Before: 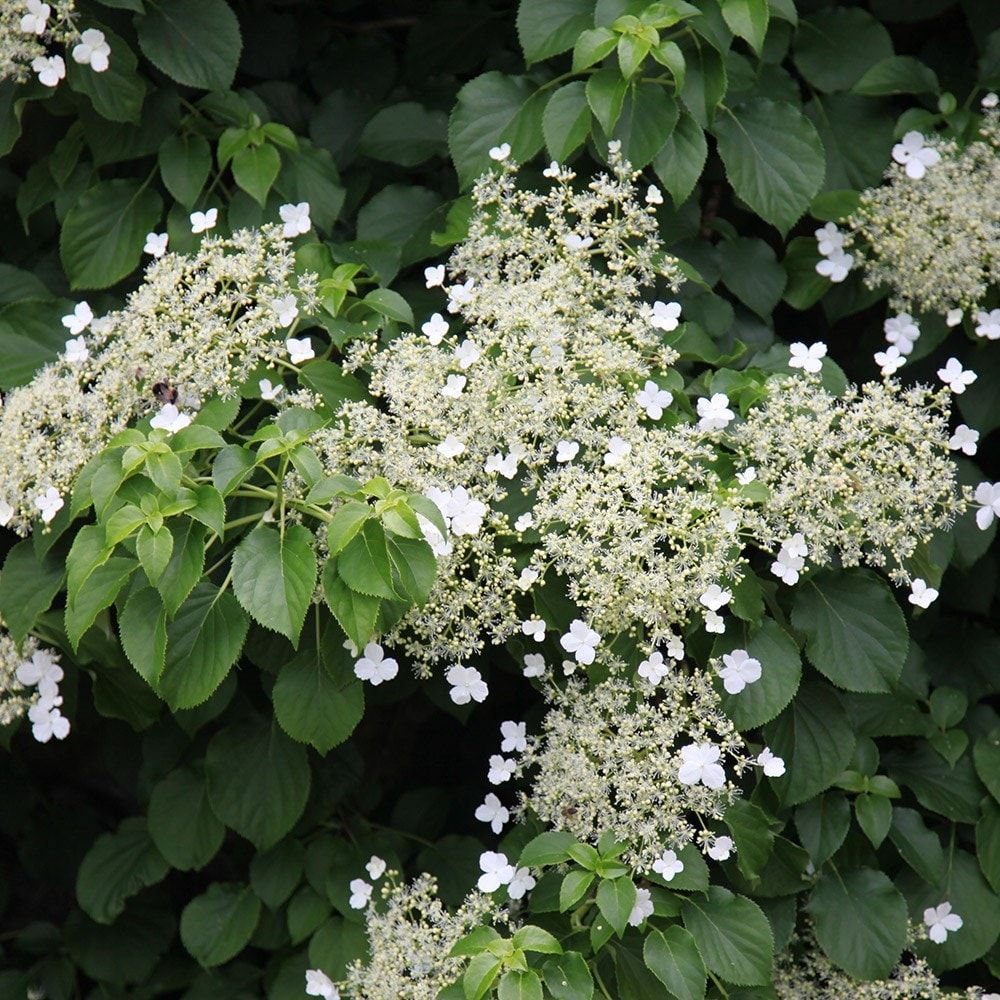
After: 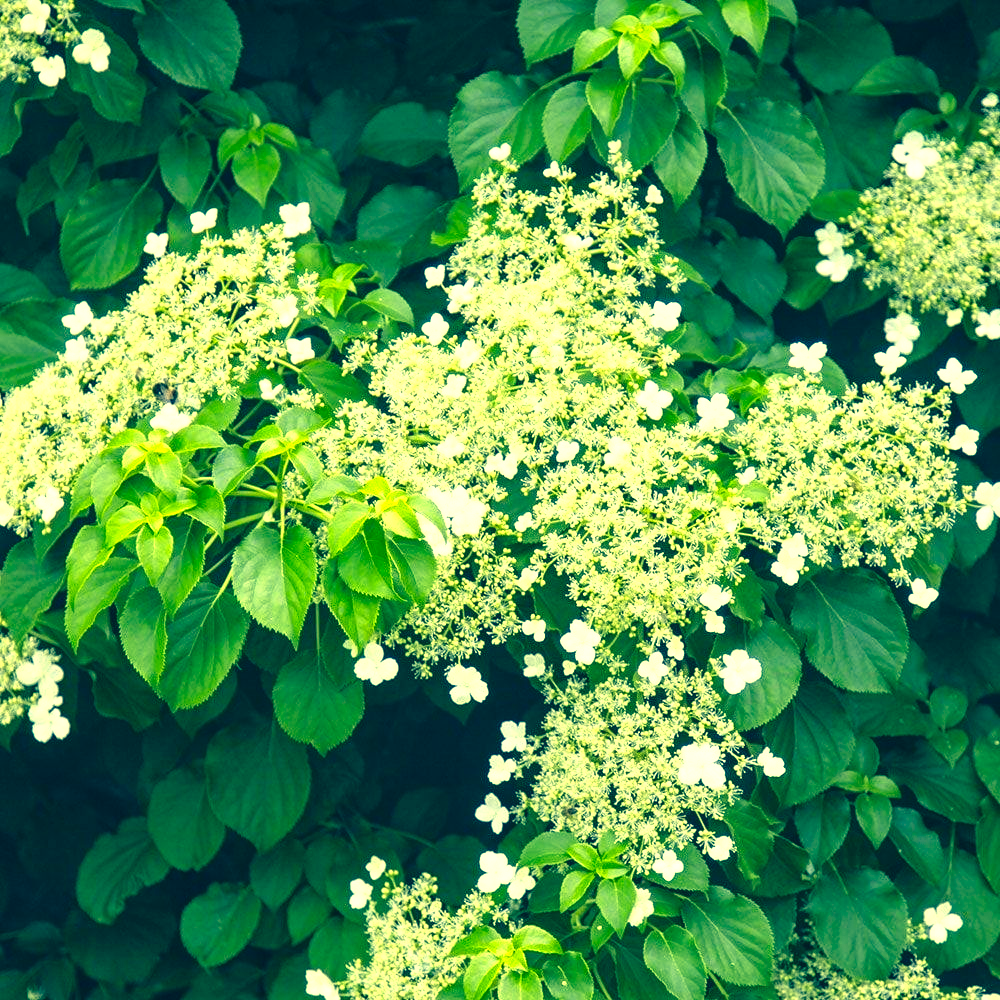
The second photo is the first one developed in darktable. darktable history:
exposure: exposure 1.158 EV, compensate exposure bias true, compensate highlight preservation false
color correction: highlights a* -16.08, highlights b* 39.96, shadows a* -39.86, shadows b* -25.82
local contrast: on, module defaults
